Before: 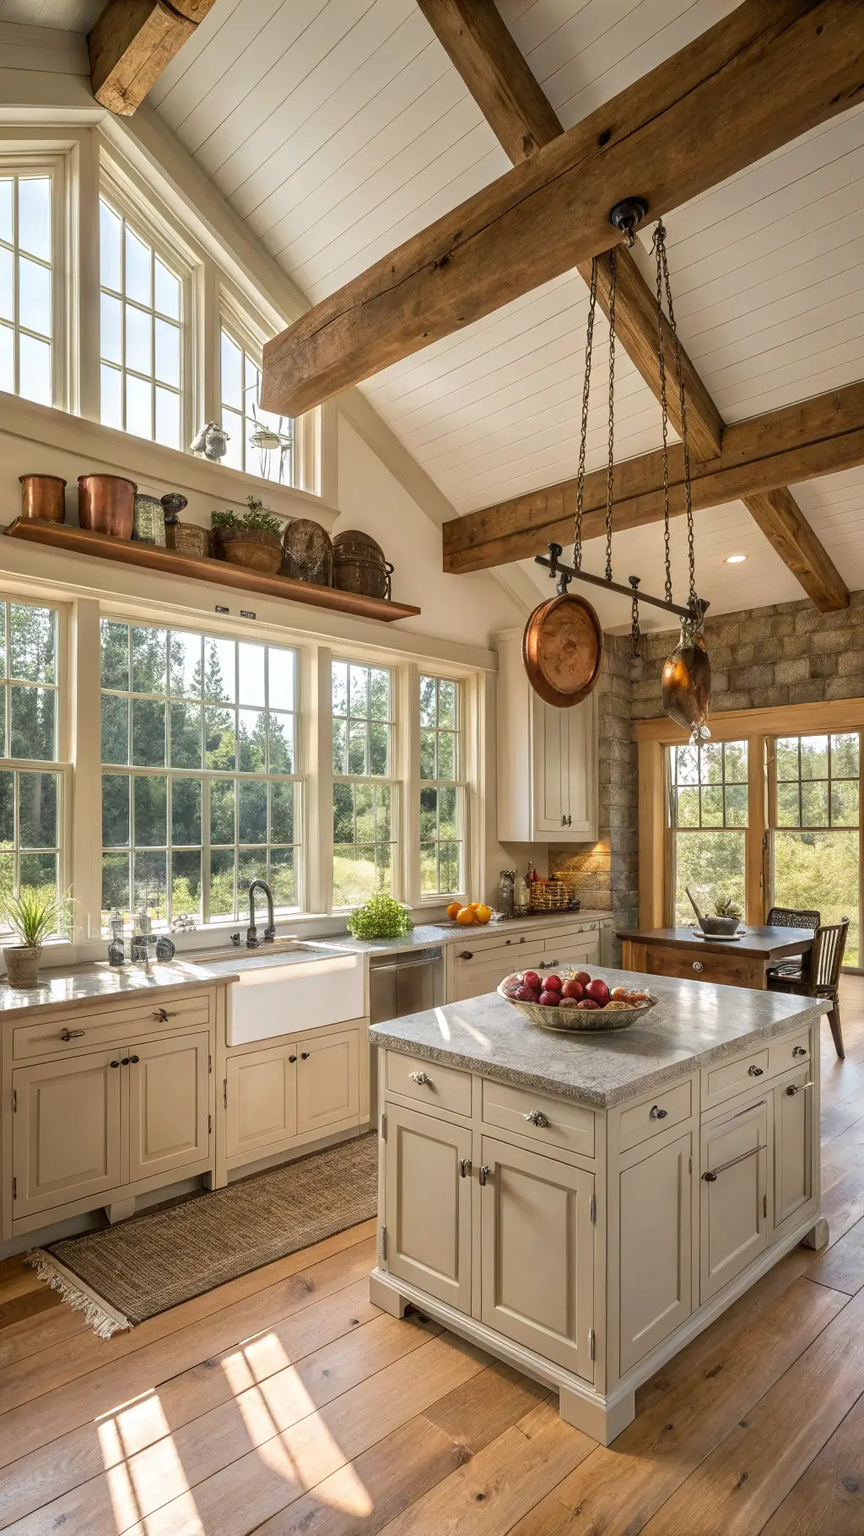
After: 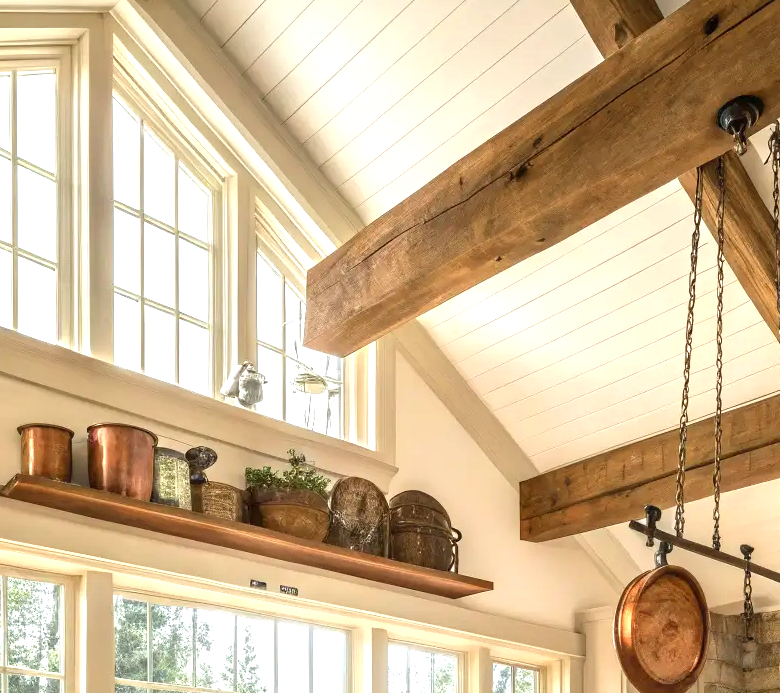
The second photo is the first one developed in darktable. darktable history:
crop: left 0.579%, top 7.627%, right 23.167%, bottom 54.275%
exposure: black level correction 0, exposure 0.9 EV, compensate highlight preservation false
rotate and perspective: crop left 0, crop top 0
